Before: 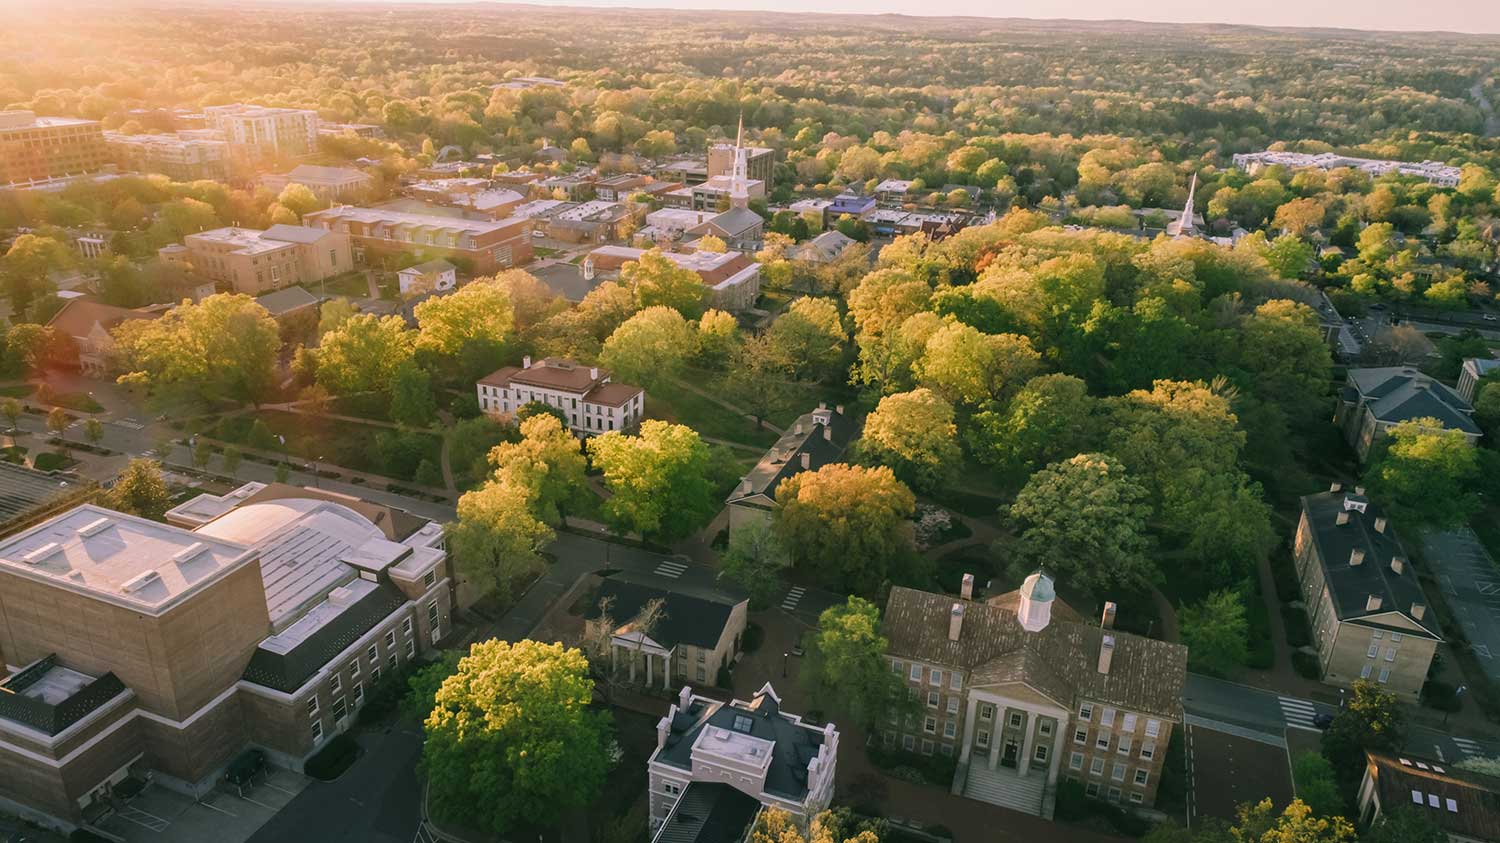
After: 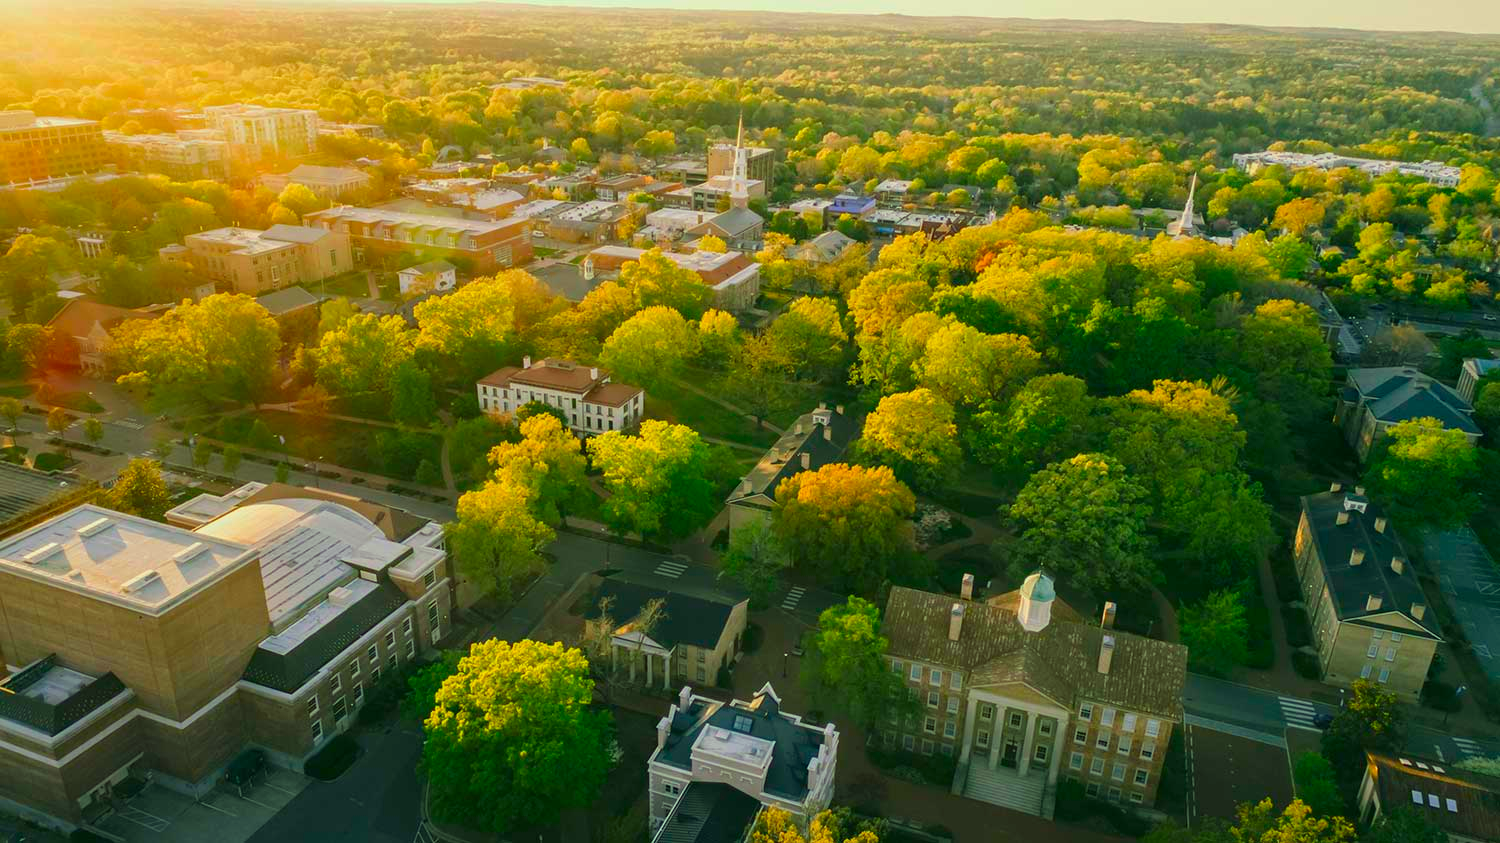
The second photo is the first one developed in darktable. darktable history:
levels: levels [0, 0.498, 1]
contrast brightness saturation: saturation -0.04
color correction: highlights a* -10.77, highlights b* 9.8, saturation 1.72
